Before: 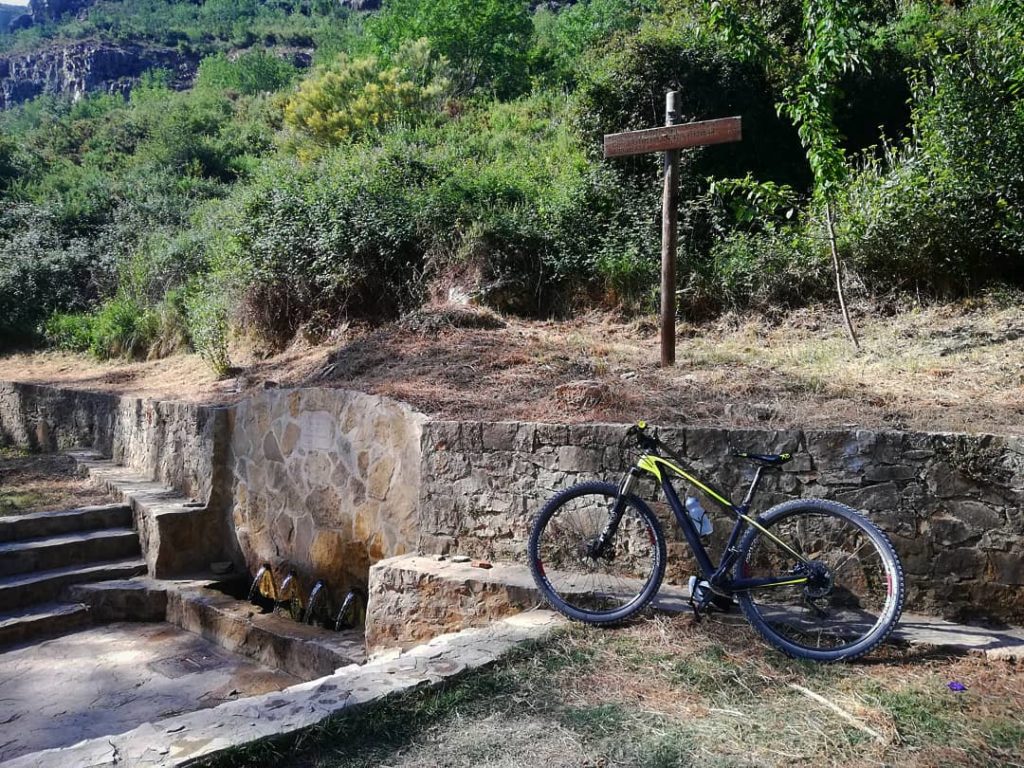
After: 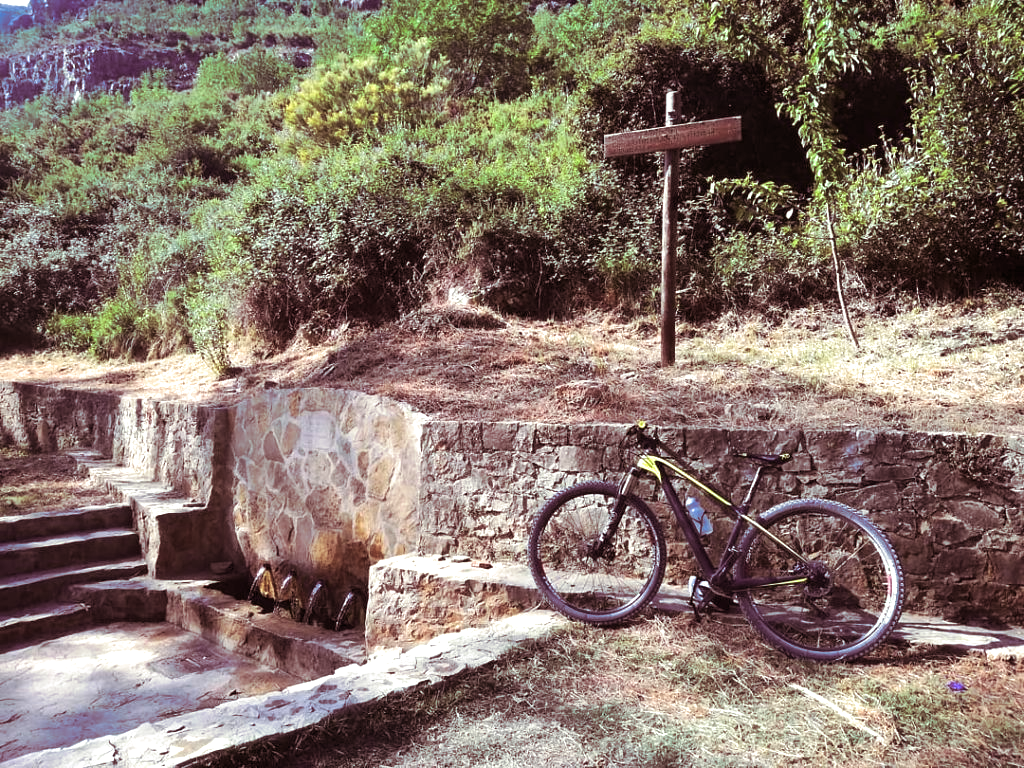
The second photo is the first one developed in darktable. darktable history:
exposure: black level correction 0, exposure 0.7 EV, compensate exposure bias true, compensate highlight preservation false
split-toning: shadows › hue 360°
